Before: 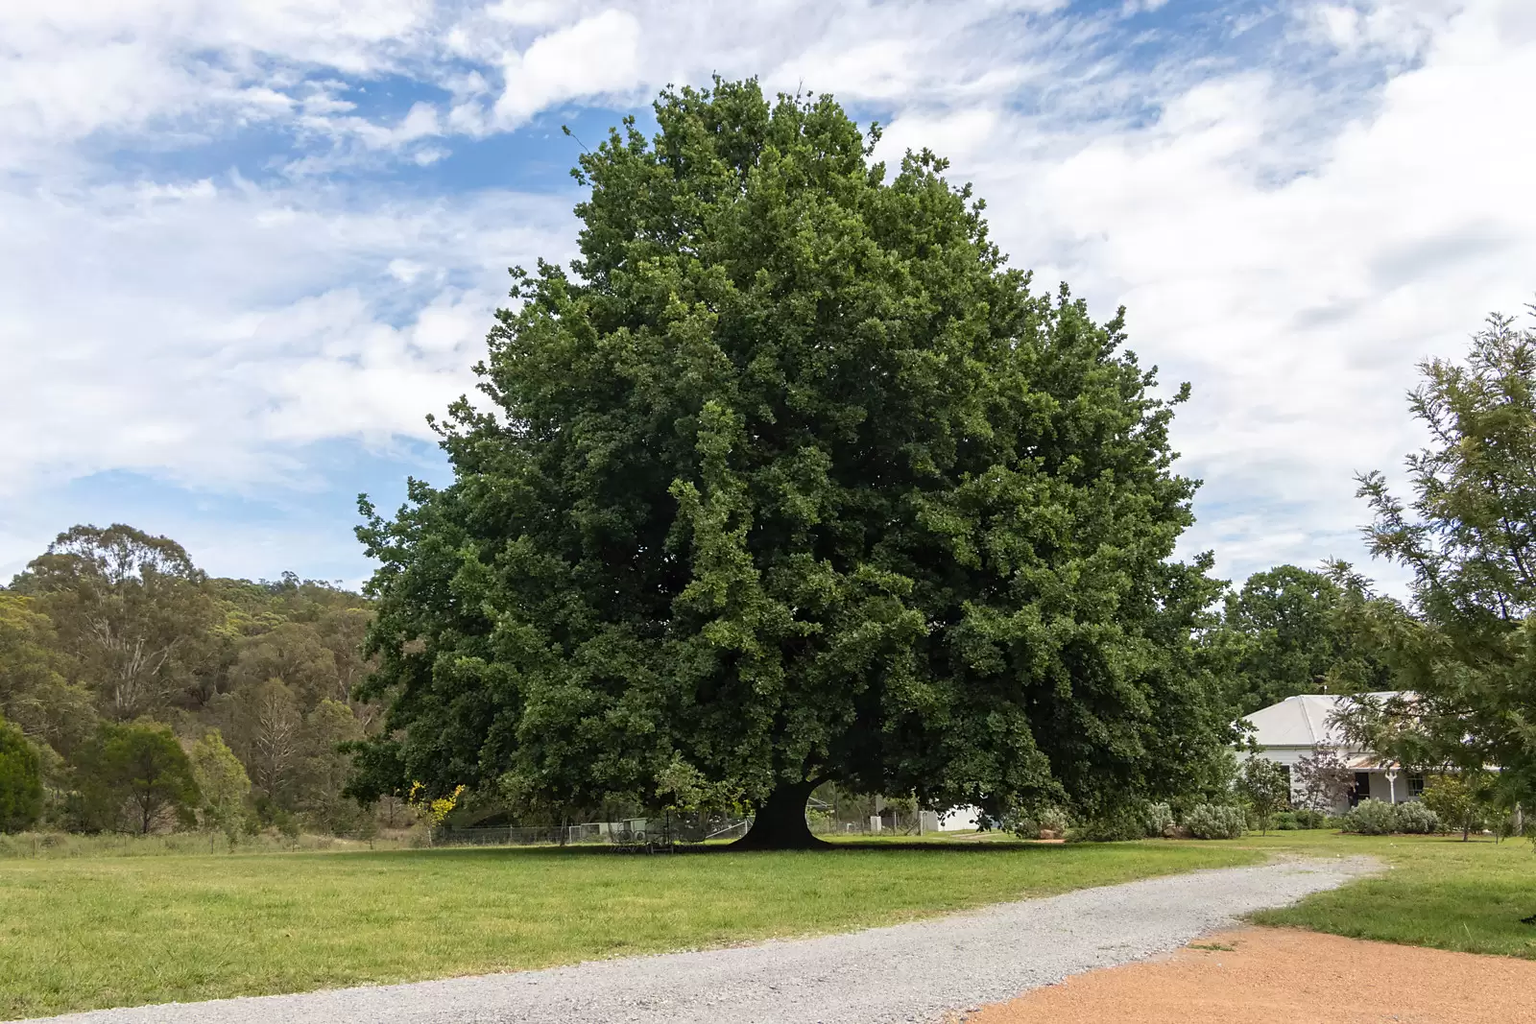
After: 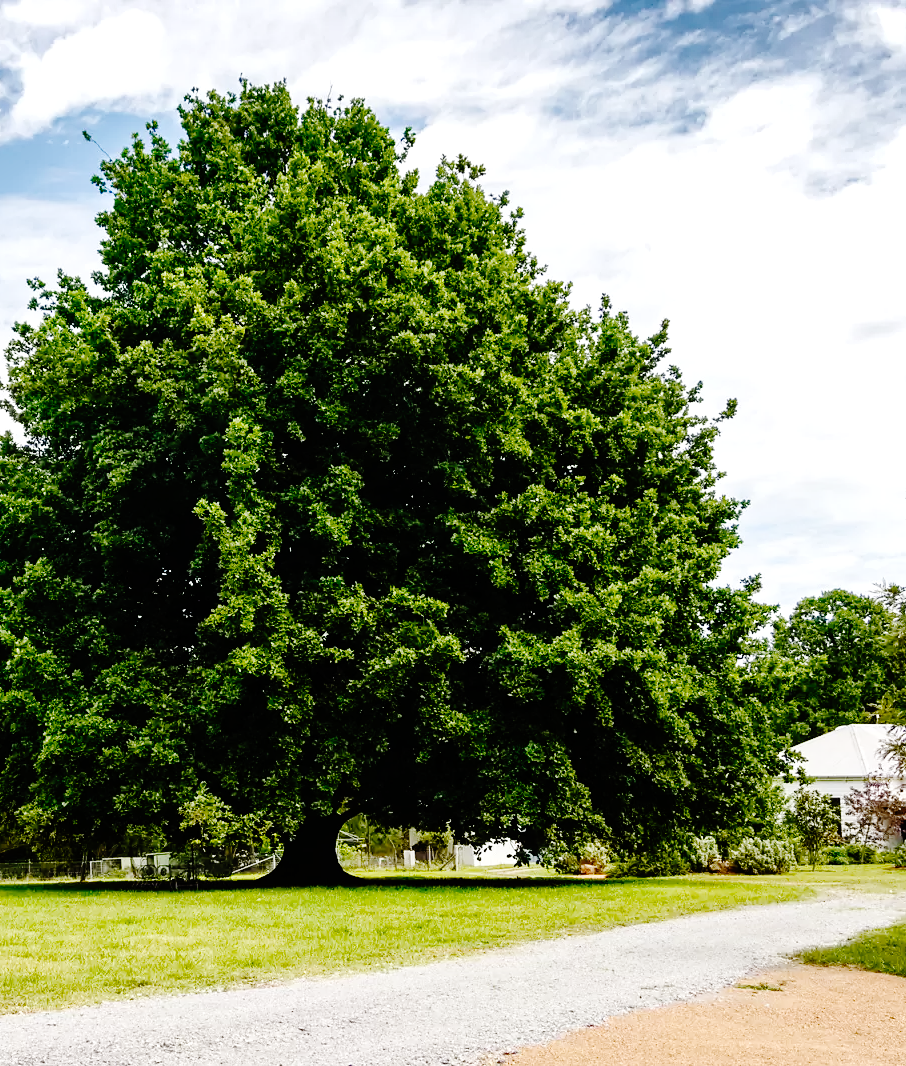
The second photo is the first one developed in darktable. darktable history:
crop: left 31.458%, top 0%, right 11.876%
shadows and highlights: radius 171.16, shadows 27, white point adjustment 3.13, highlights -67.95, soften with gaussian
color balance rgb: perceptual saturation grading › global saturation 20%, perceptual saturation grading › highlights -25%, perceptual saturation grading › shadows 25%
base curve: curves: ch0 [(0, 0) (0.036, 0.01) (0.123, 0.254) (0.258, 0.504) (0.507, 0.748) (1, 1)], preserve colors none
